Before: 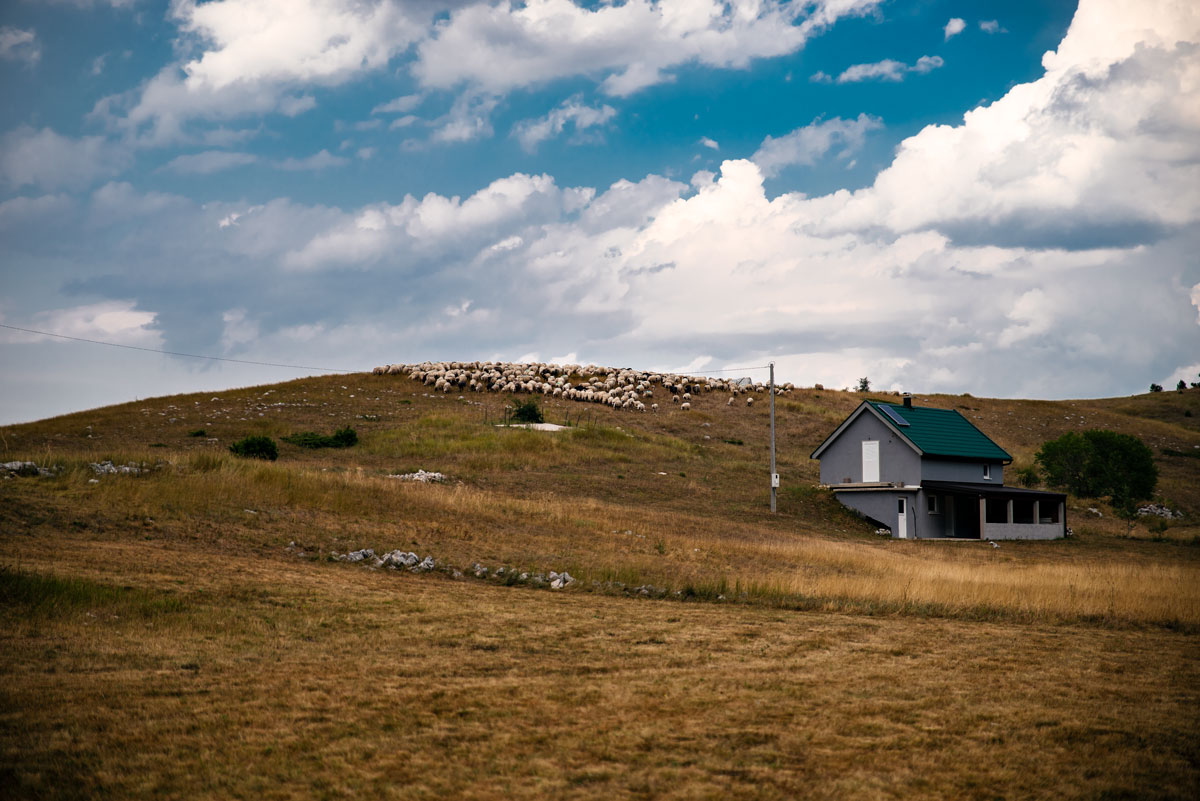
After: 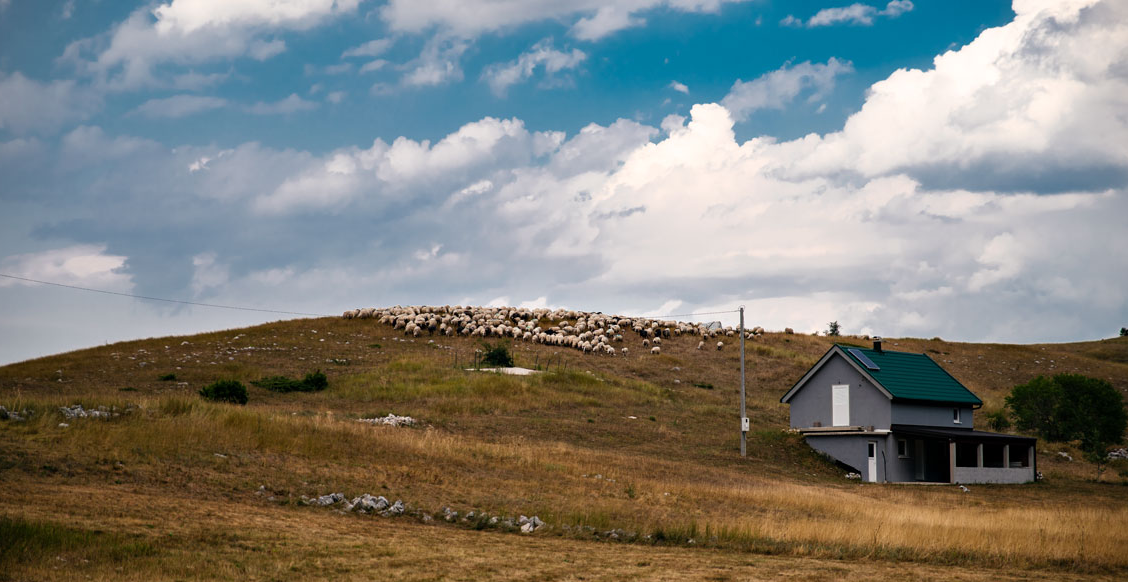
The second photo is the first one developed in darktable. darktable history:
crop: left 2.58%, top 7.096%, right 3.359%, bottom 20.181%
